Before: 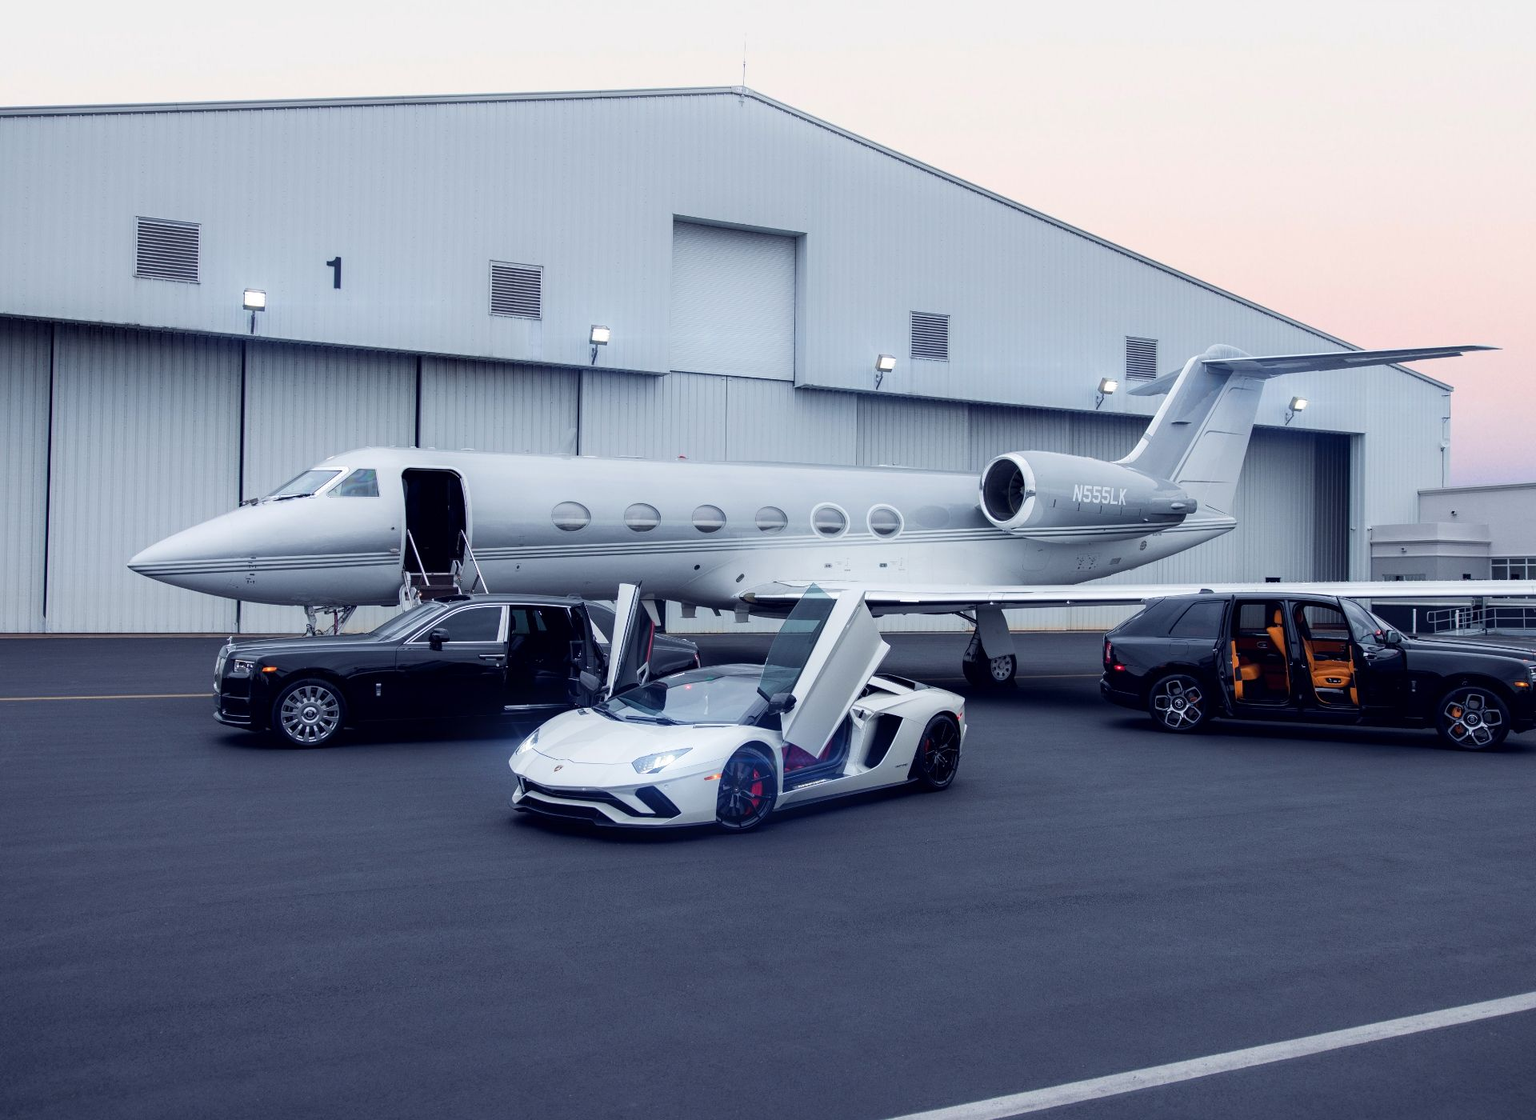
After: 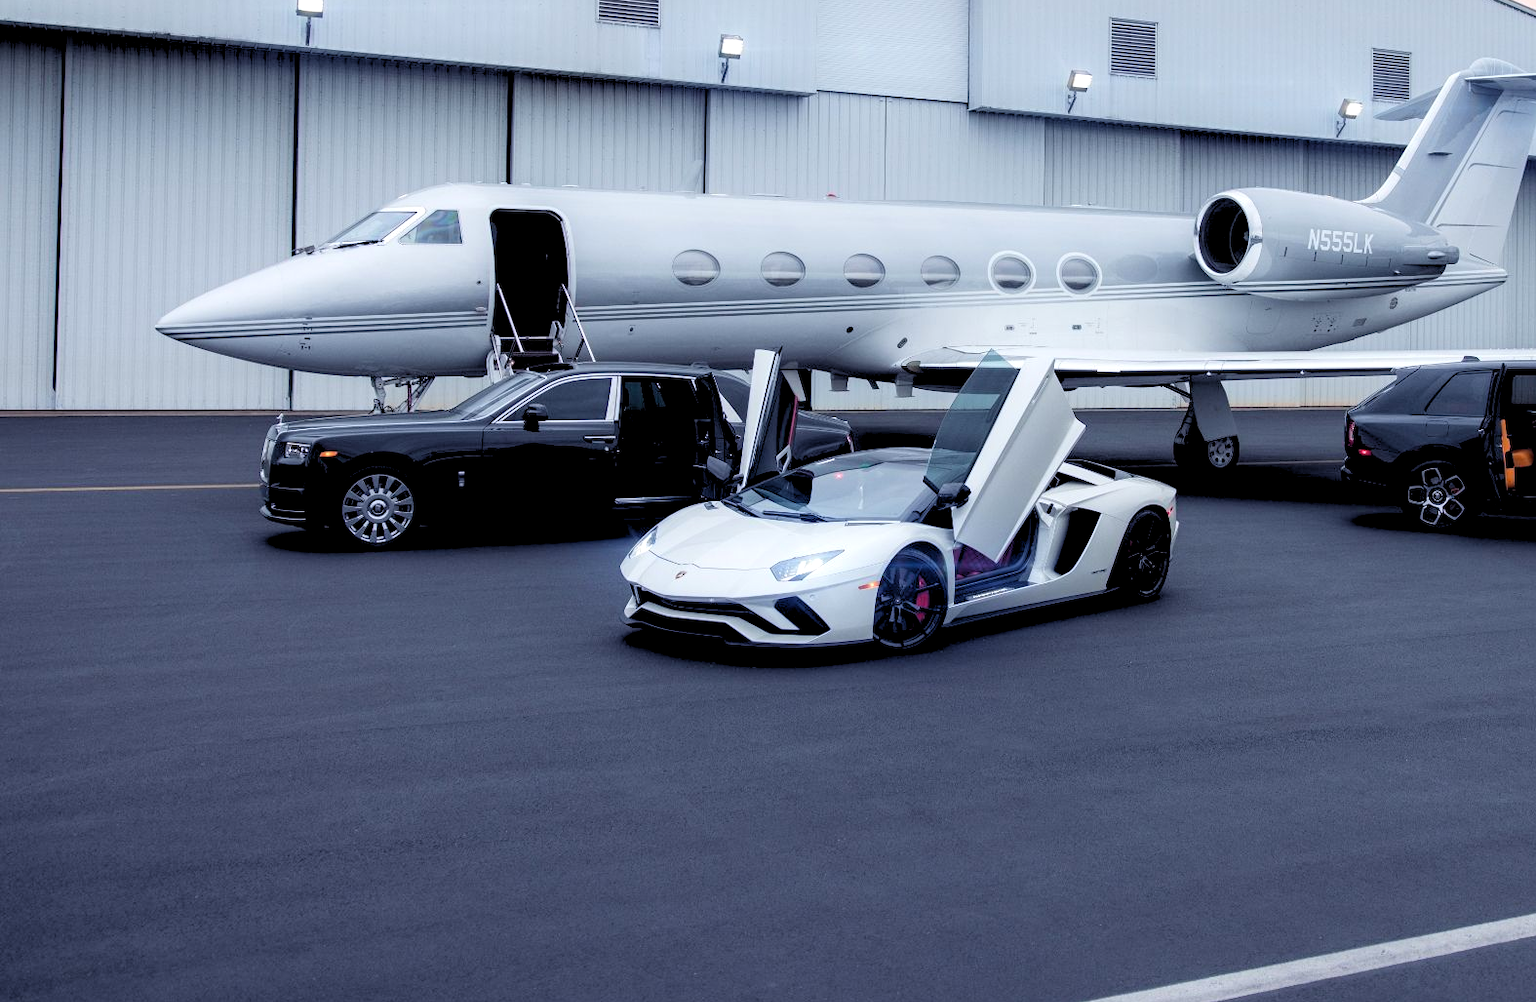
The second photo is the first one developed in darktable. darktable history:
rgb levels: levels [[0.013, 0.434, 0.89], [0, 0.5, 1], [0, 0.5, 1]]
crop: top 26.531%, right 17.959%
base curve: curves: ch0 [(0, 0) (0.989, 0.992)], preserve colors none
